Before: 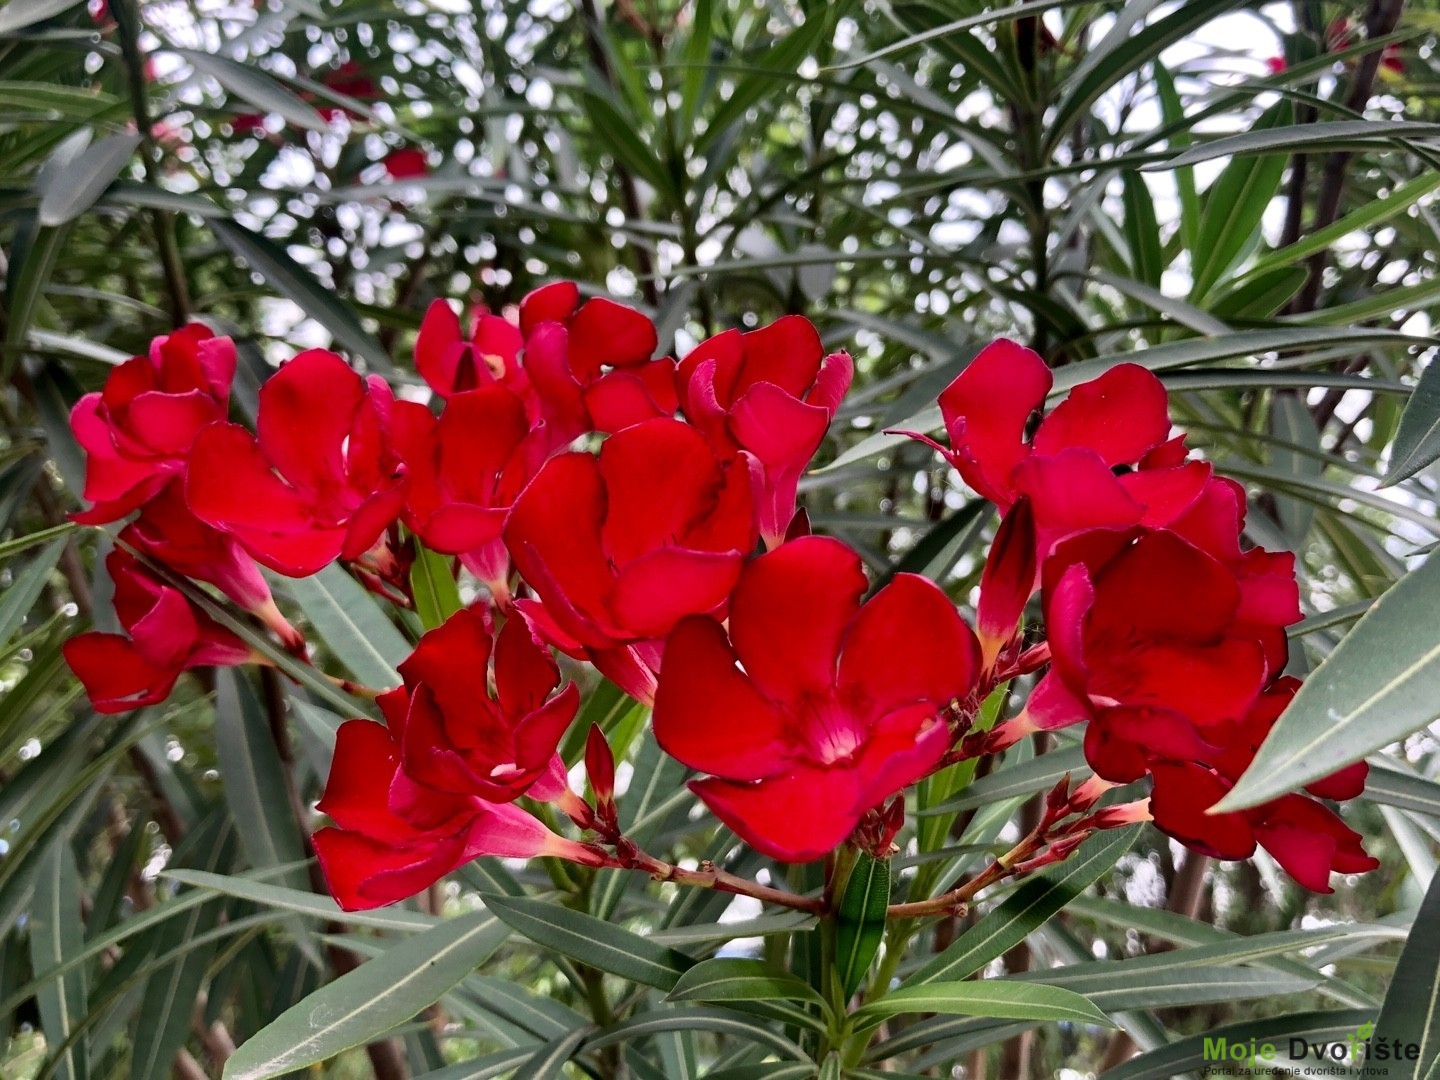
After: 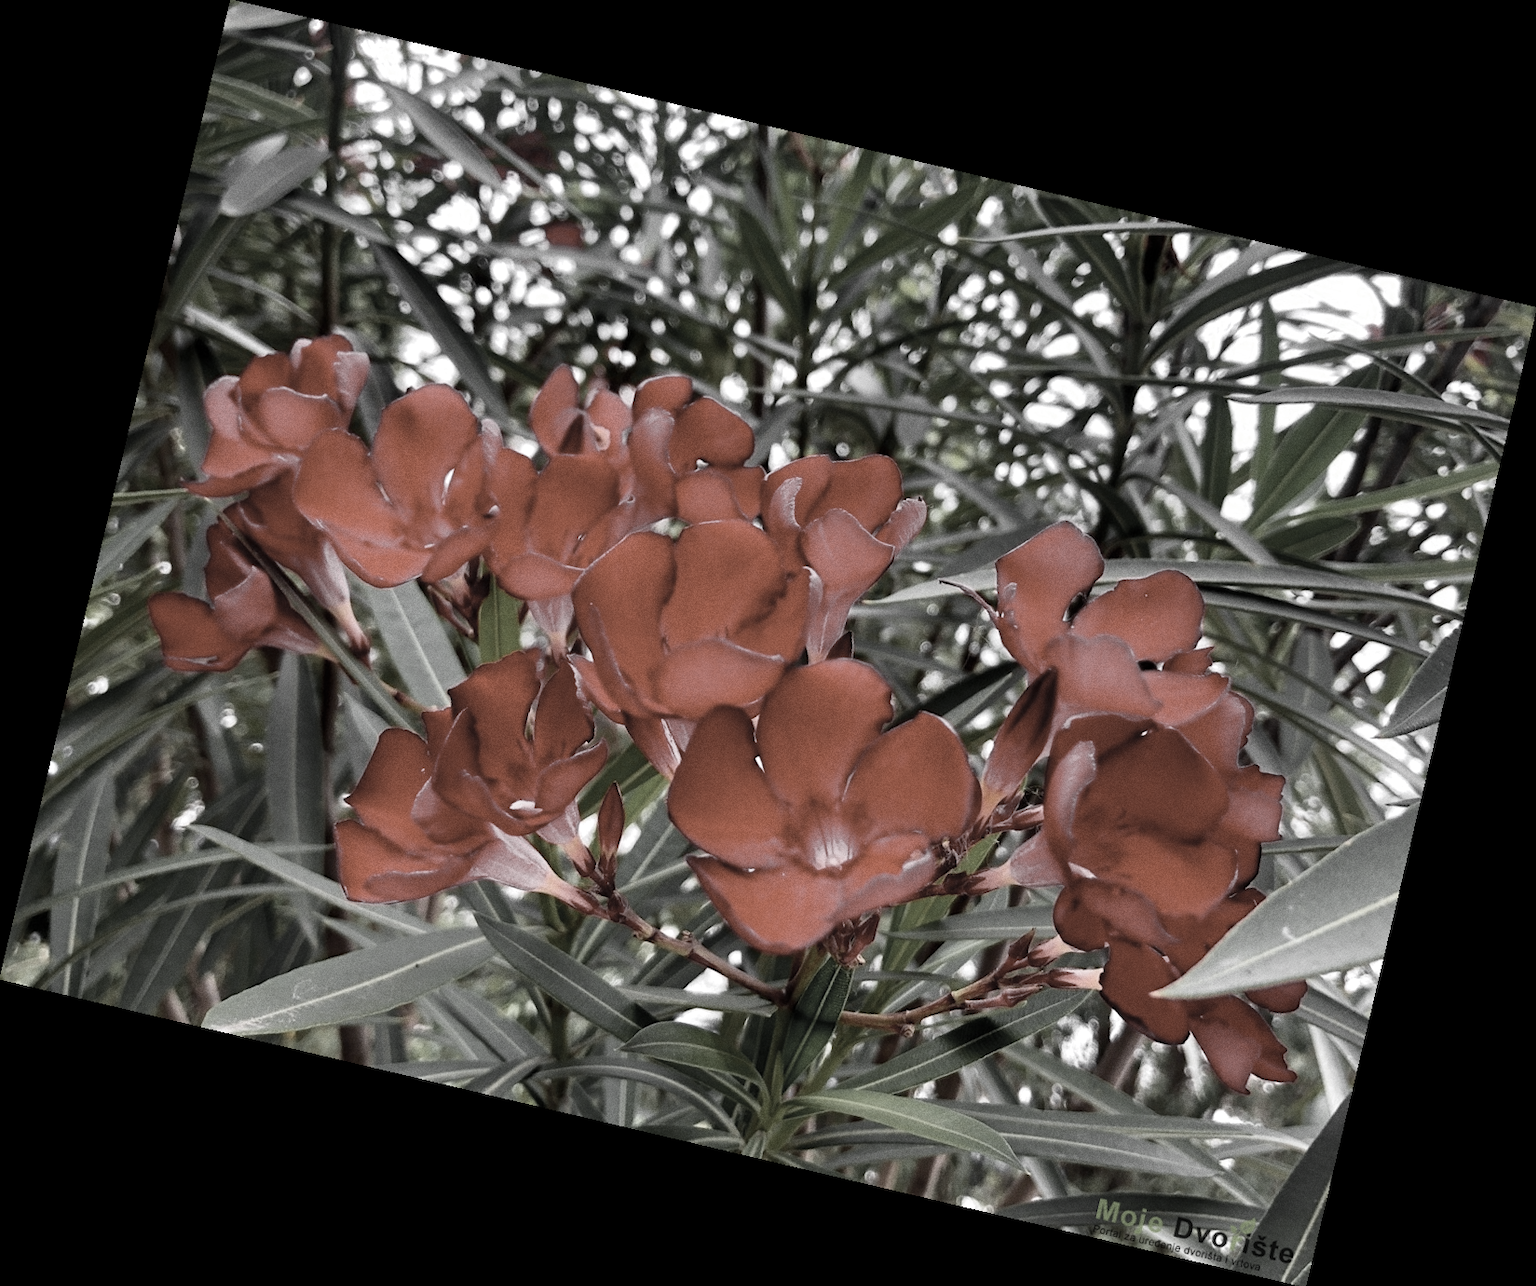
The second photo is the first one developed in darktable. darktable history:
grain: coarseness 0.09 ISO
rotate and perspective: rotation 13.27°, automatic cropping off
color zones: curves: ch0 [(0, 0.613) (0.01, 0.613) (0.245, 0.448) (0.498, 0.529) (0.642, 0.665) (0.879, 0.777) (0.99, 0.613)]; ch1 [(0, 0.035) (0.121, 0.189) (0.259, 0.197) (0.415, 0.061) (0.589, 0.022) (0.732, 0.022) (0.857, 0.026) (0.991, 0.053)]
